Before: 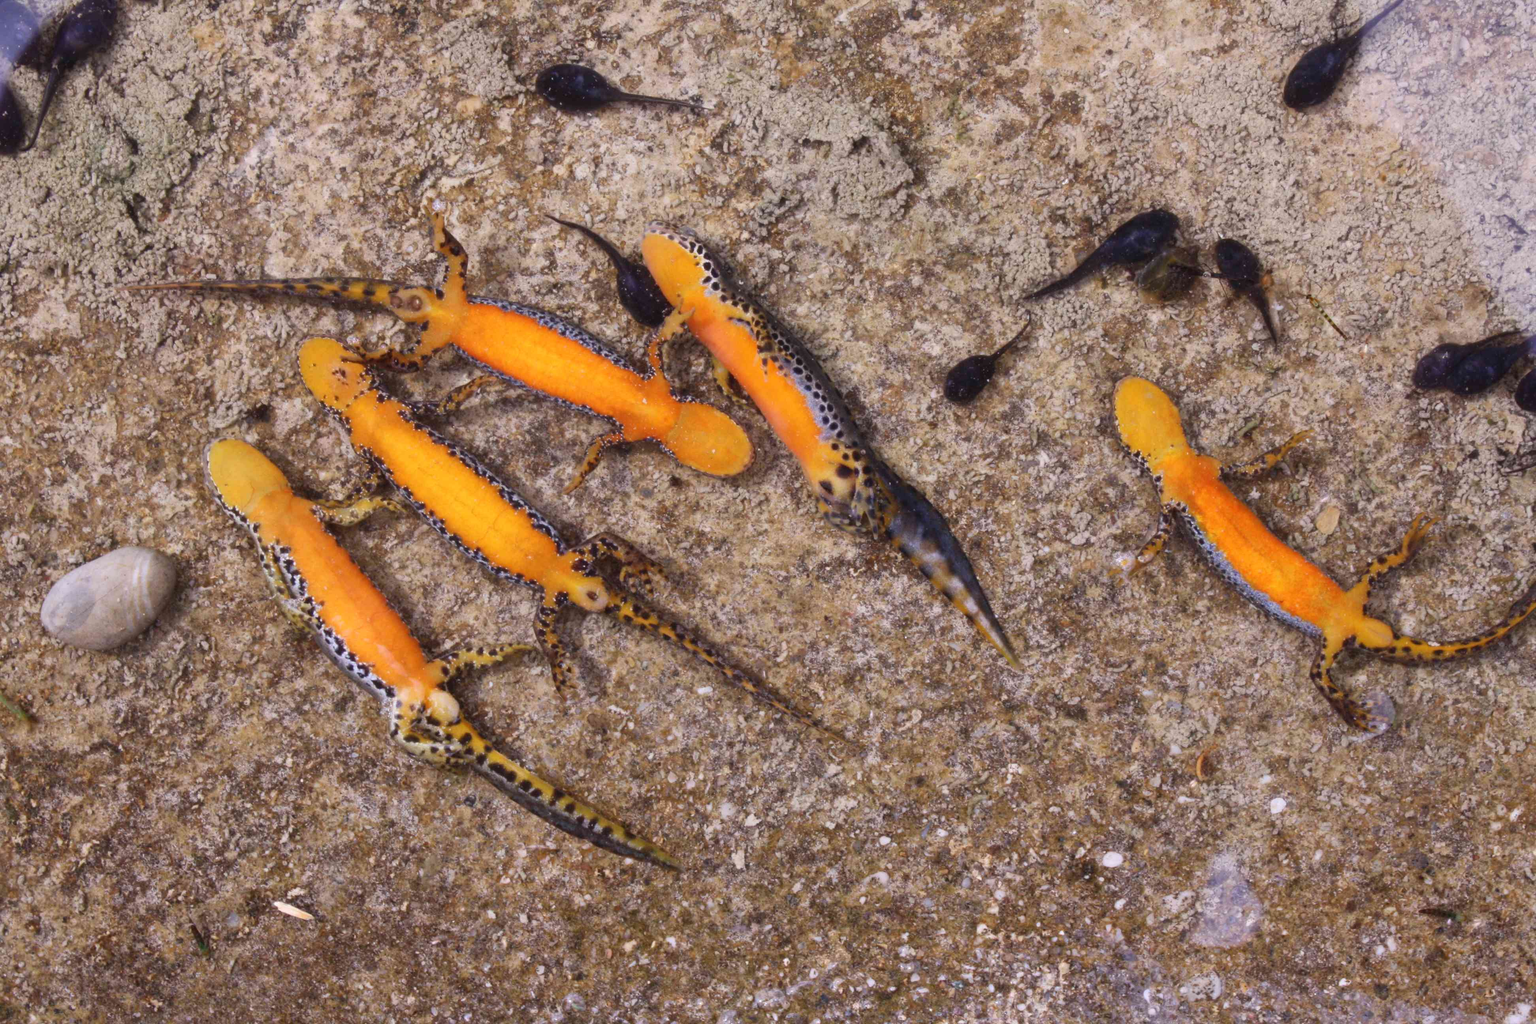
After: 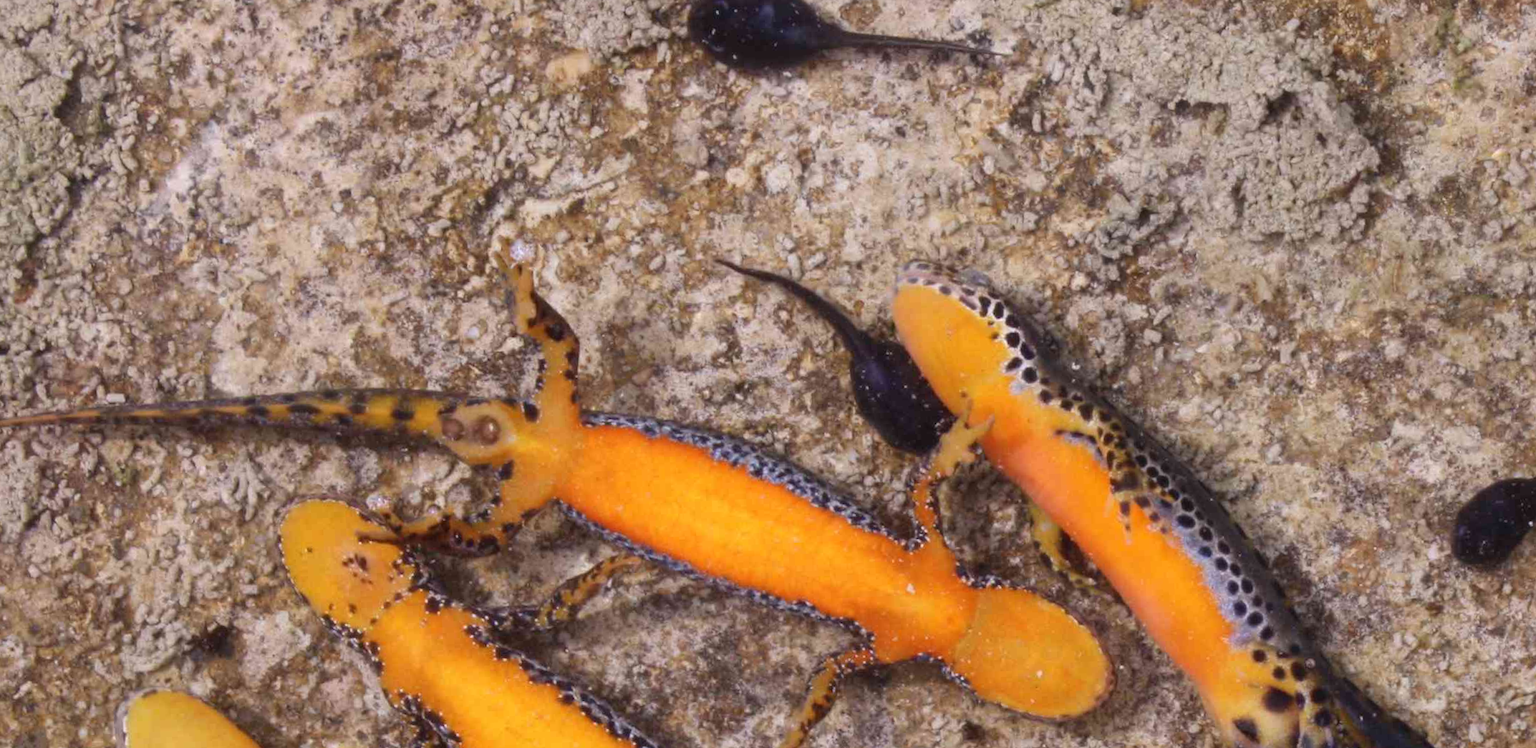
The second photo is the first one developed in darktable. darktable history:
crop: left 10.121%, top 10.631%, right 36.218%, bottom 51.526%
rotate and perspective: rotation -2.56°, automatic cropping off
